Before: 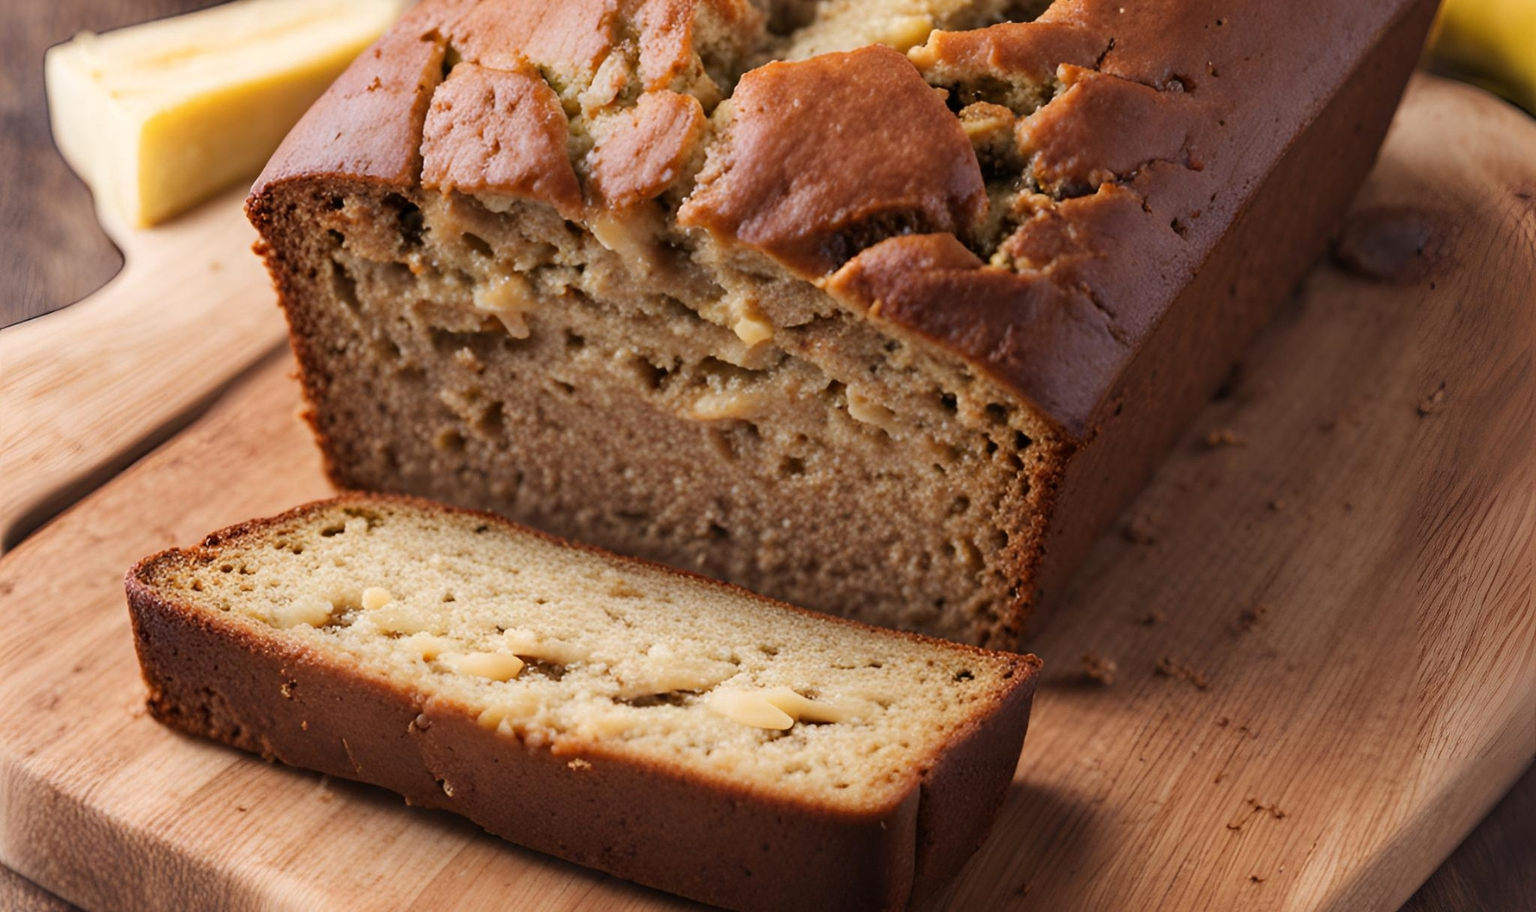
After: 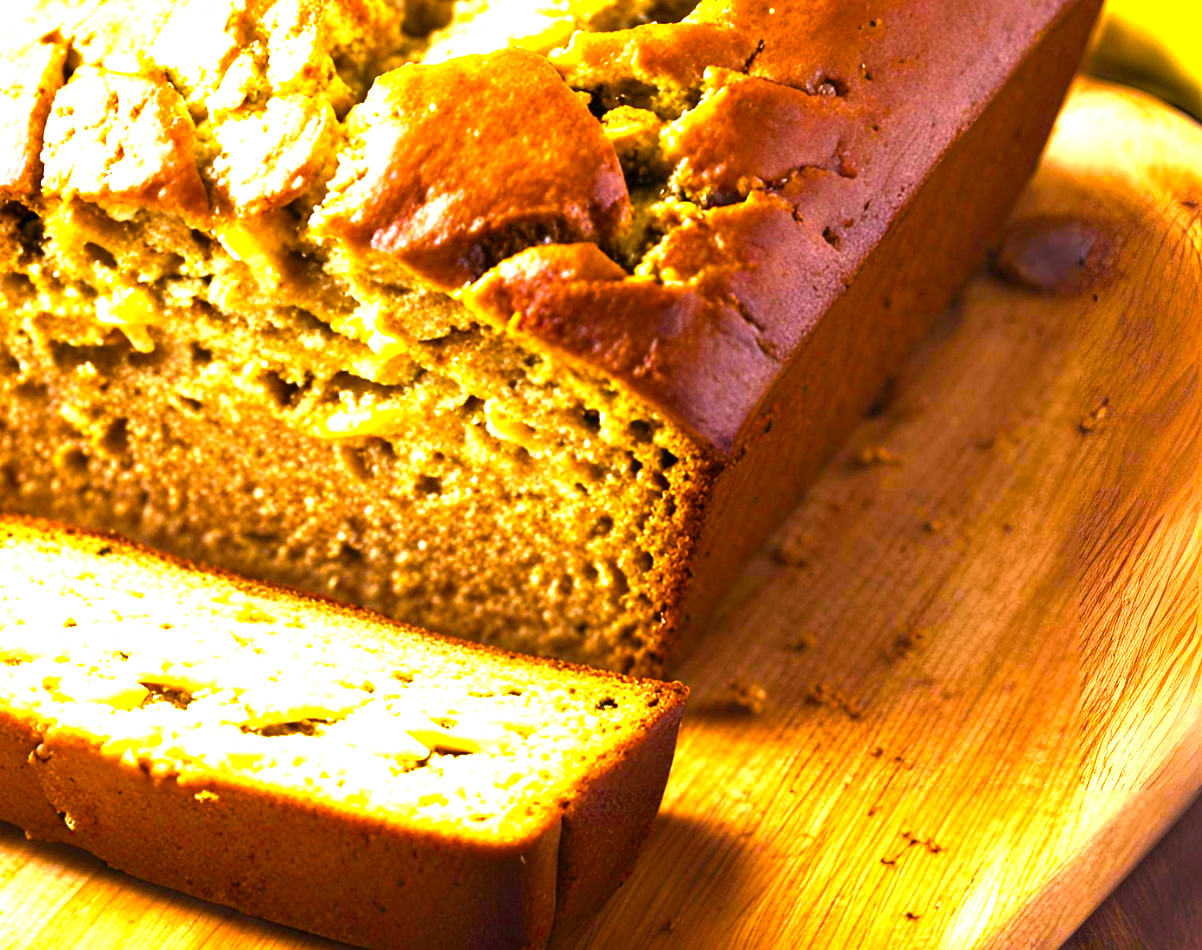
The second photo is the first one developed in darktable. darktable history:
color balance rgb: linear chroma grading › global chroma -14.736%, perceptual saturation grading › global saturation 34.661%, perceptual saturation grading › highlights -29.994%, perceptual saturation grading › shadows 35.251%, perceptual brilliance grading › global brilliance 34.301%, perceptual brilliance grading › highlights 50.023%, perceptual brilliance grading › mid-tones 58.994%, perceptual brilliance grading › shadows 34.429%, global vibrance 50.055%
crop and rotate: left 24.86%
